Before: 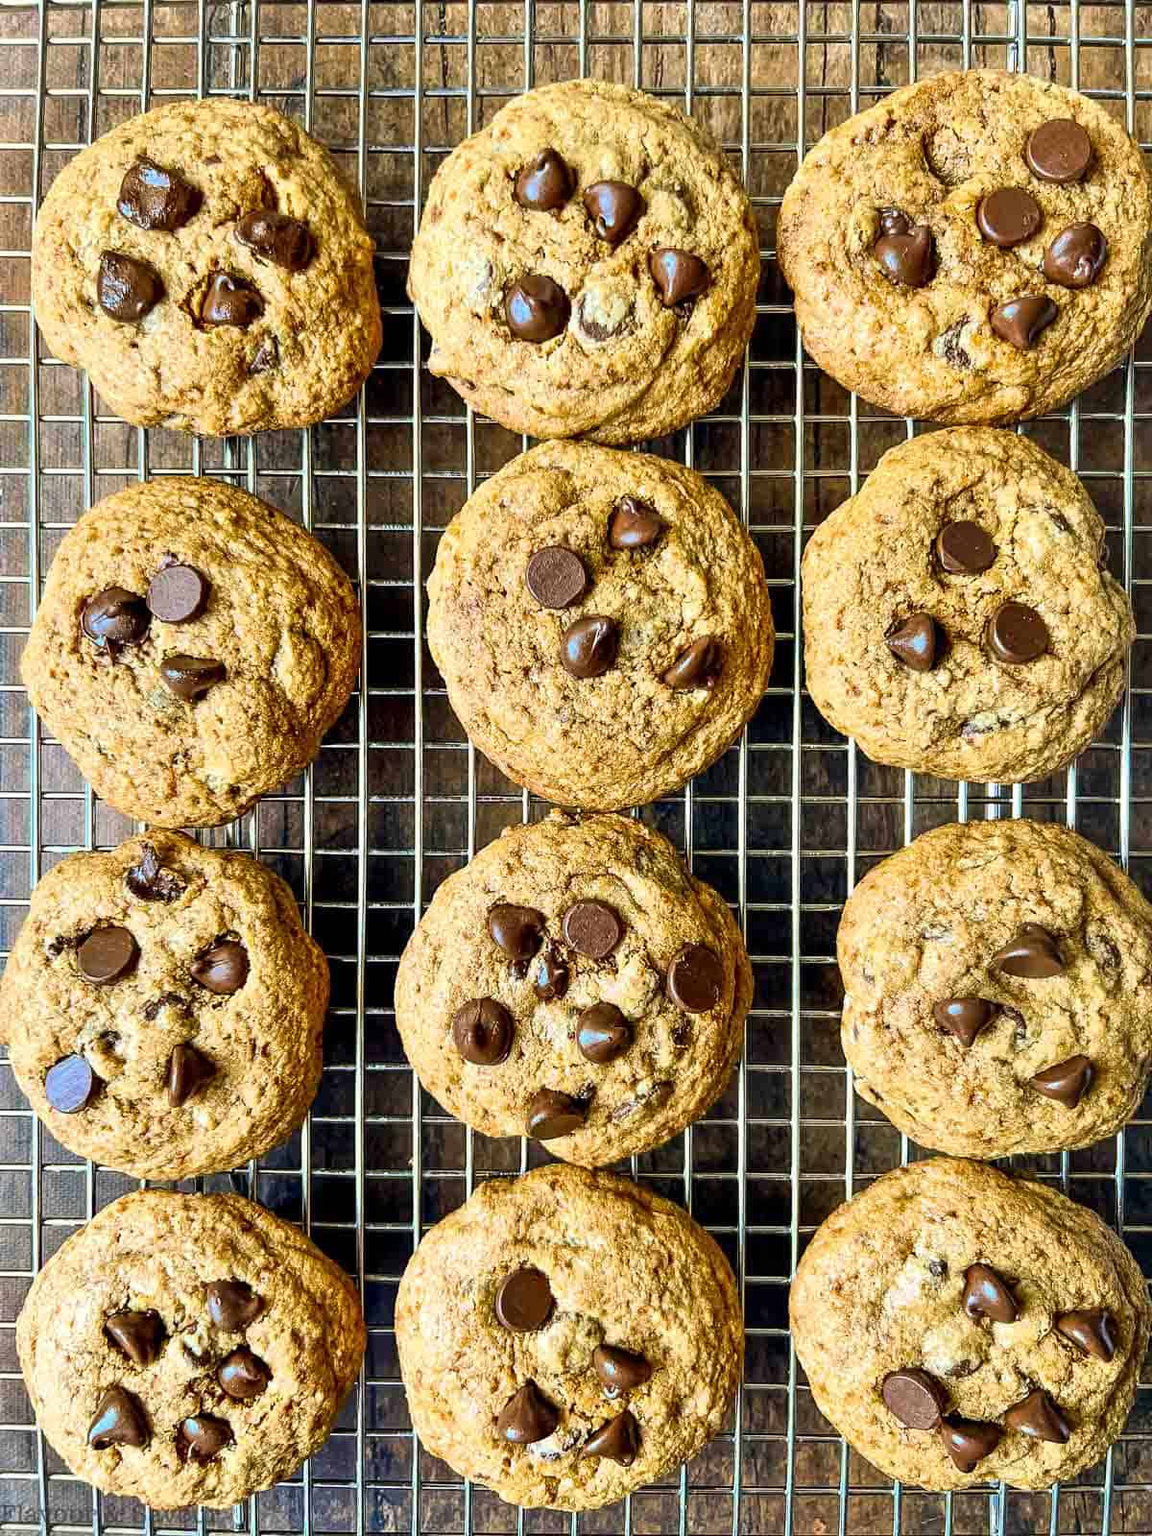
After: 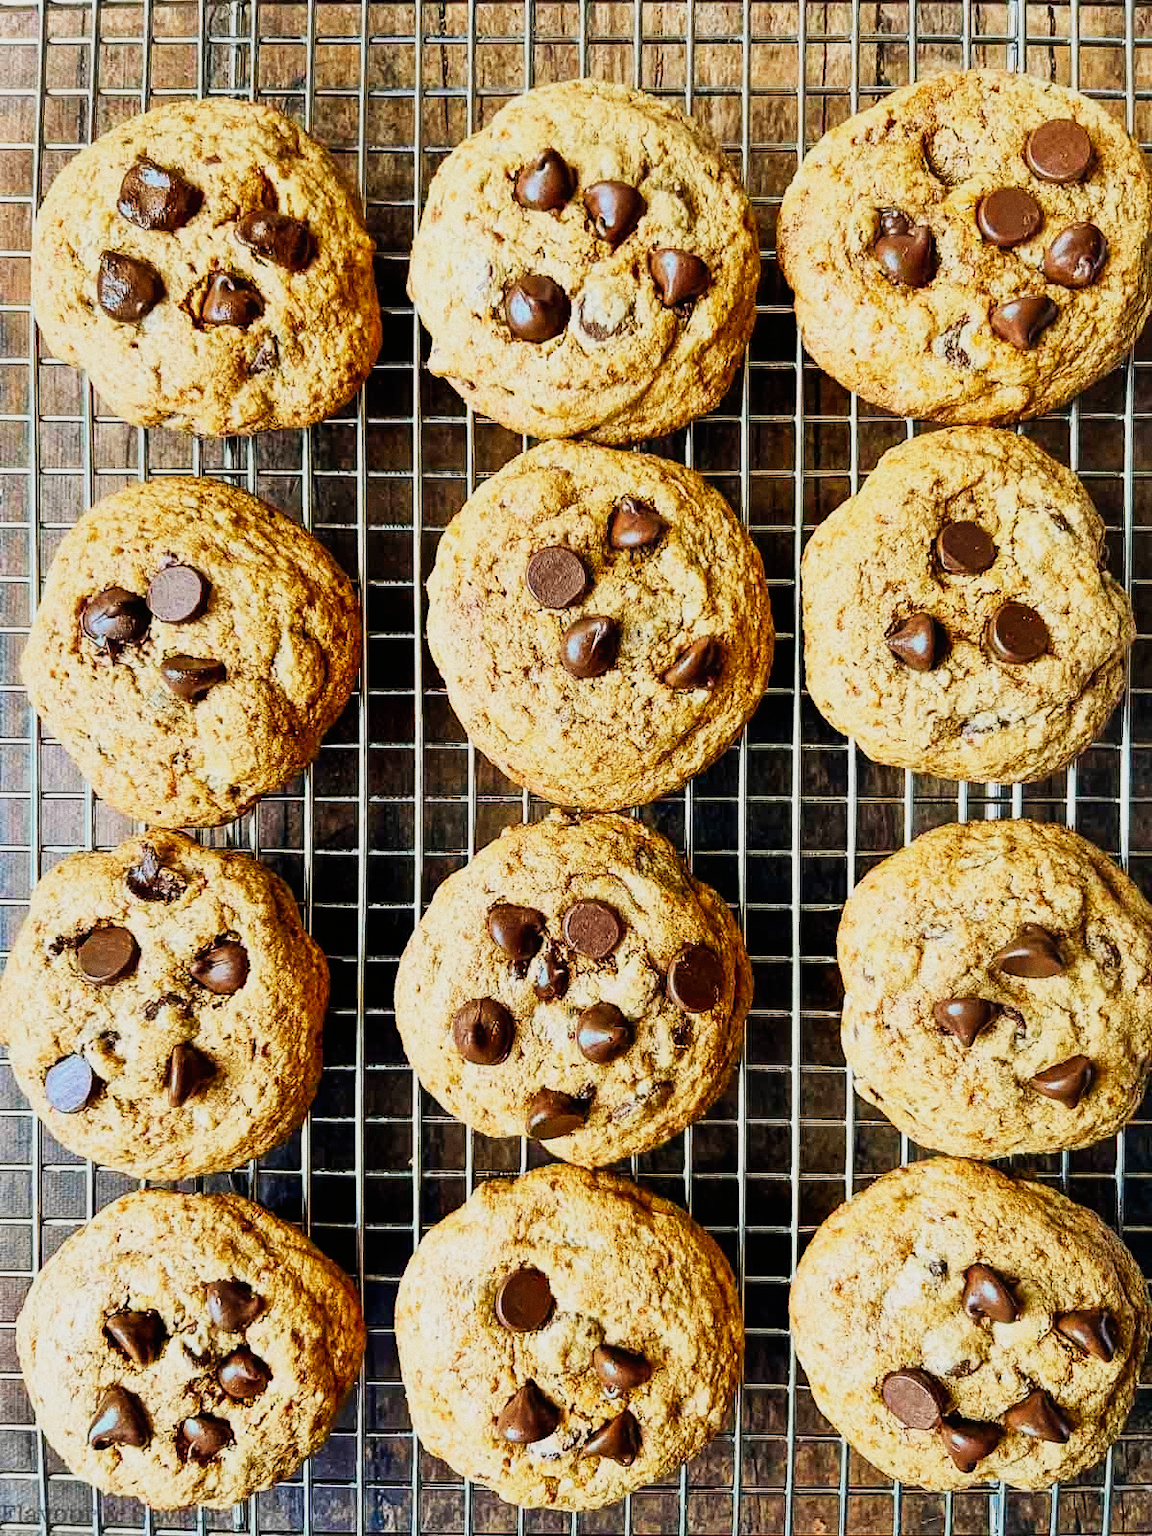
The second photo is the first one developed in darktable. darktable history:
contrast equalizer "negative clarity": octaves 7, y [[0.6 ×6], [0.55 ×6], [0 ×6], [0 ×6], [0 ×6]], mix -0.3
color balance rgb "creative | pacific film": shadows lift › chroma 2%, shadows lift › hue 219.6°, power › hue 313.2°, highlights gain › chroma 3%, highlights gain › hue 75.6°, global offset › luminance 0.5%, perceptual saturation grading › global saturation 15.33%, perceptual saturation grading › highlights -19.33%, perceptual saturation grading › shadows 20%, global vibrance 20%
color equalizer "creative | pacific": saturation › orange 1.03, saturation › yellow 0.883, saturation › green 0.883, saturation › blue 1.08, saturation › magenta 1.05, hue › orange -4.88, hue › green 8.78, brightness › red 1.06, brightness › orange 1.08, brightness › yellow 0.916, brightness › green 0.916, brightness › cyan 1.04, brightness › blue 1.12, brightness › magenta 1.07 | blend: blend mode normal, opacity 100%; mask: uniform (no mask)
grain "film": coarseness 0.09 ISO
rgb primaries "creative | pacific": red hue -0.042, red purity 1.1, green hue 0.047, green purity 1.12, blue hue -0.089, blue purity 0.937
sigmoid: contrast 1.7, skew 0.1, preserve hue 0%, red attenuation 0.1, red rotation 0.035, green attenuation 0.1, green rotation -0.017, blue attenuation 0.15, blue rotation -0.052, base primaries Rec2020
